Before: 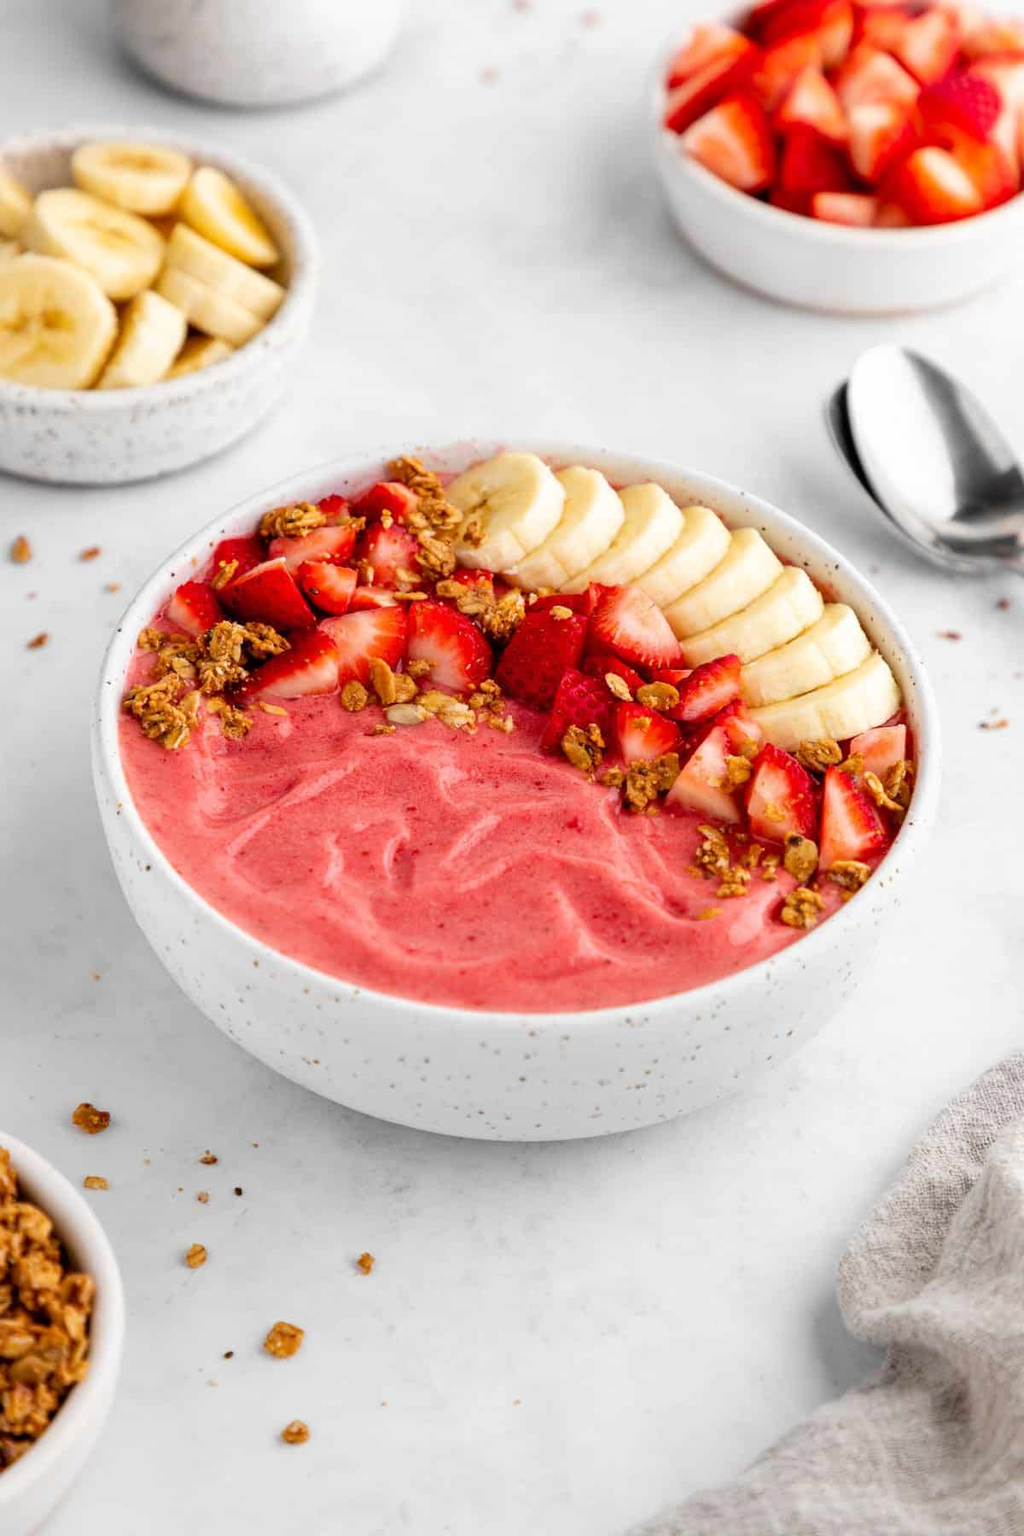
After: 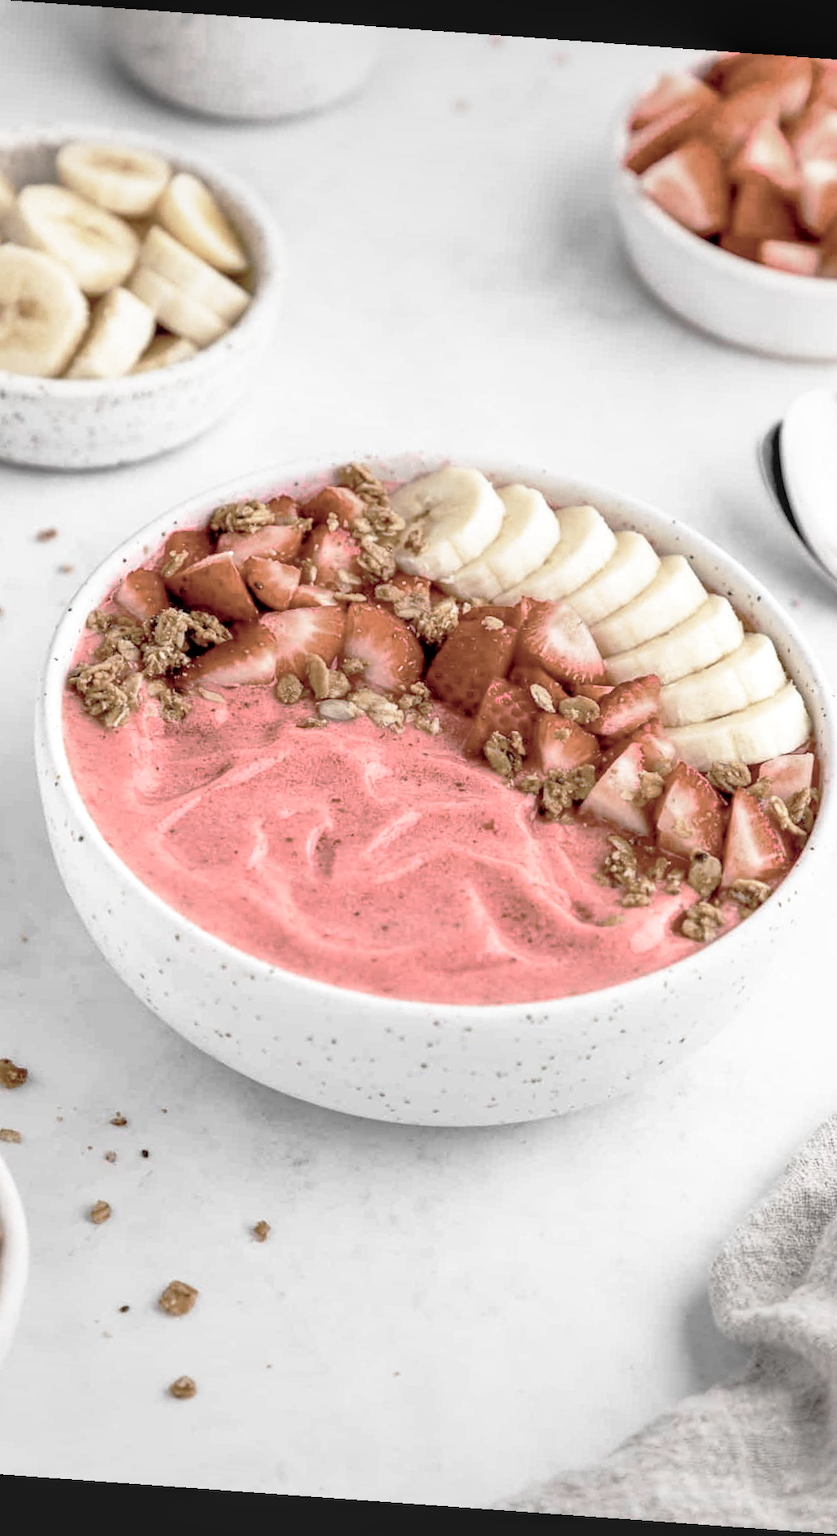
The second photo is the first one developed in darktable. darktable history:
crop: left 9.88%, right 12.664%
rotate and perspective: rotation 4.1°, automatic cropping off
local contrast: on, module defaults
color zones: curves: ch0 [(0, 0.6) (0.129, 0.508) (0.193, 0.483) (0.429, 0.5) (0.571, 0.5) (0.714, 0.5) (0.857, 0.5) (1, 0.6)]; ch1 [(0, 0.481) (0.112, 0.245) (0.213, 0.223) (0.429, 0.233) (0.571, 0.231) (0.683, 0.242) (0.857, 0.296) (1, 0.481)]
tone curve: curves: ch0 [(0, 0) (0.003, 0.03) (0.011, 0.03) (0.025, 0.033) (0.044, 0.038) (0.069, 0.057) (0.1, 0.109) (0.136, 0.174) (0.177, 0.243) (0.224, 0.313) (0.277, 0.391) (0.335, 0.464) (0.399, 0.515) (0.468, 0.563) (0.543, 0.616) (0.623, 0.679) (0.709, 0.766) (0.801, 0.865) (0.898, 0.948) (1, 1)], preserve colors none
